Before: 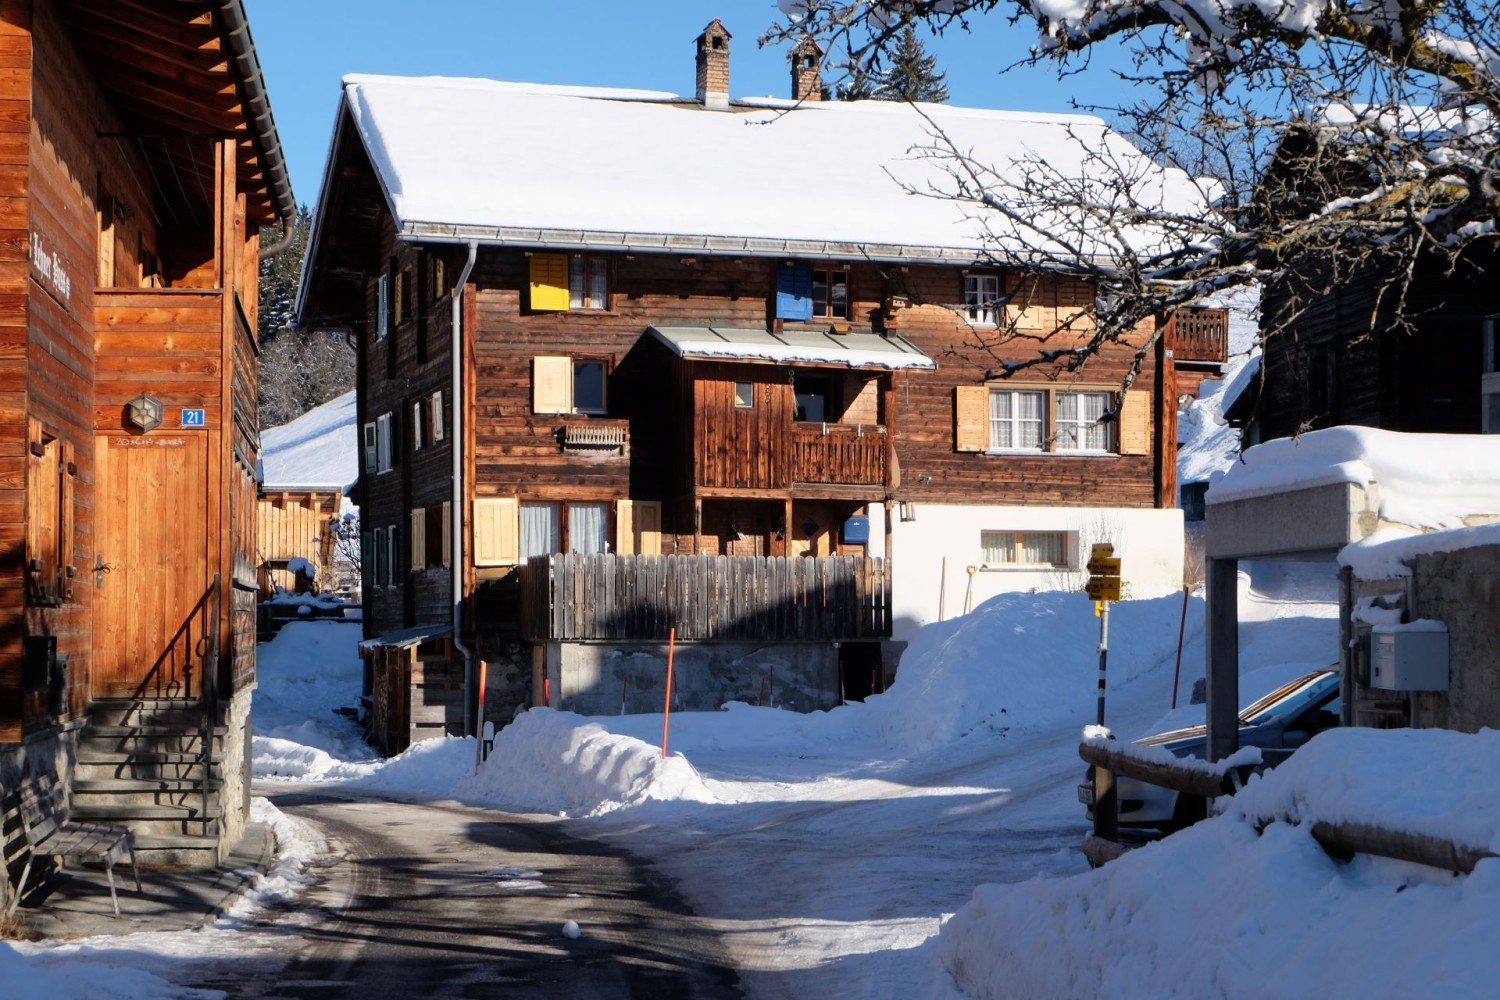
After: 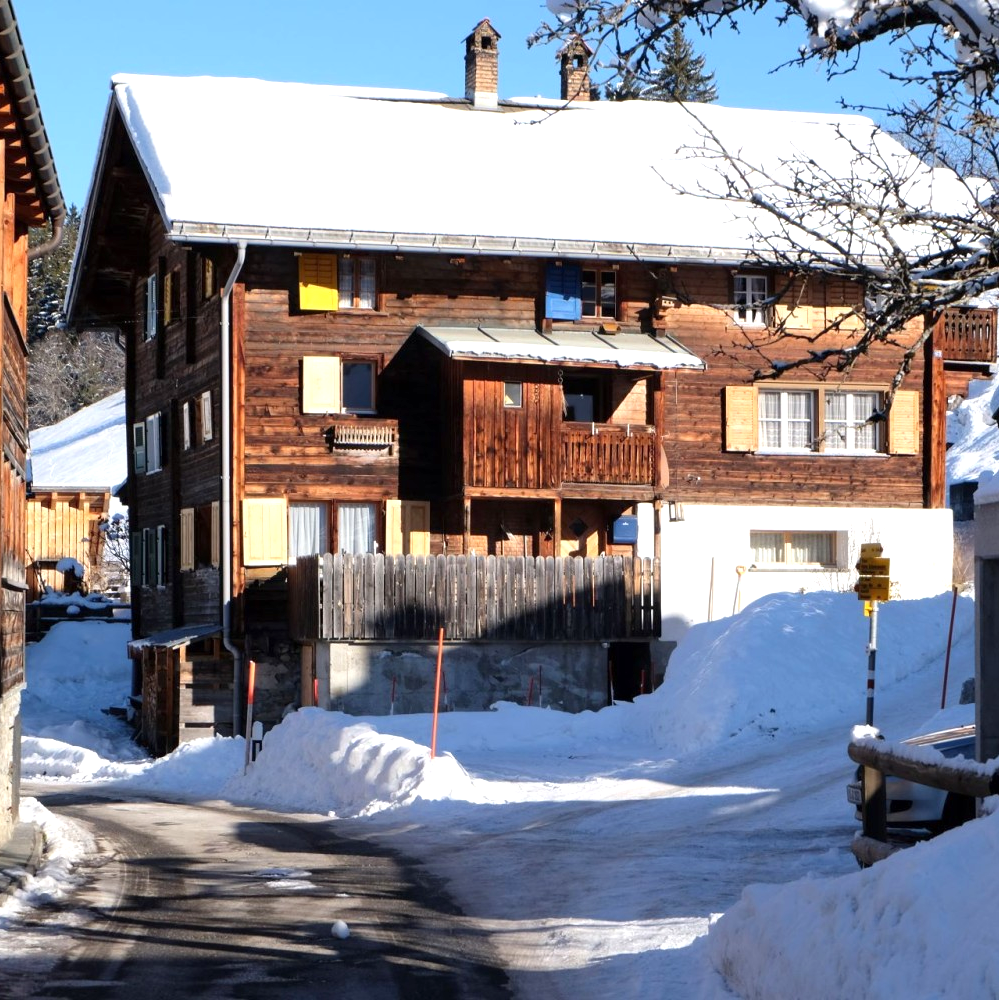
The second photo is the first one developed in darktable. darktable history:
crop: left 15.419%, right 17.914%
exposure: exposure 0.507 EV, compensate highlight preservation false
